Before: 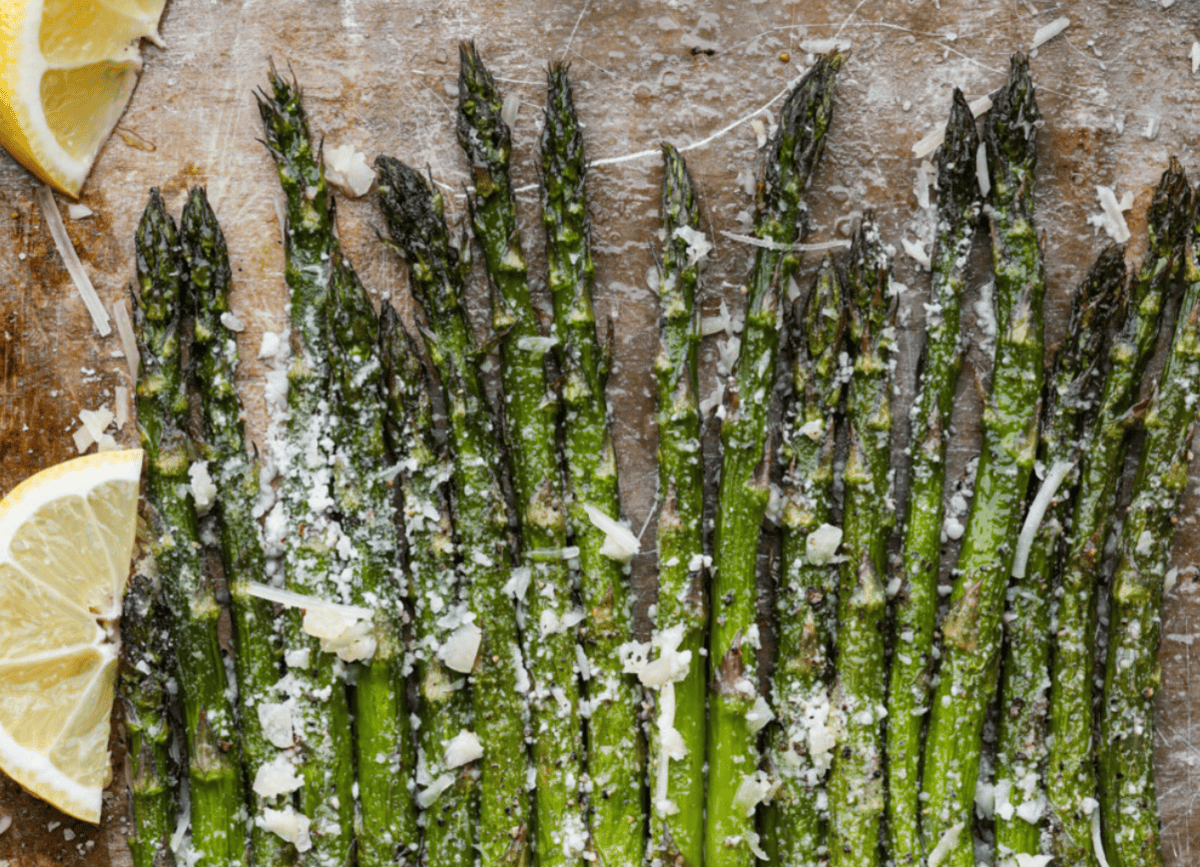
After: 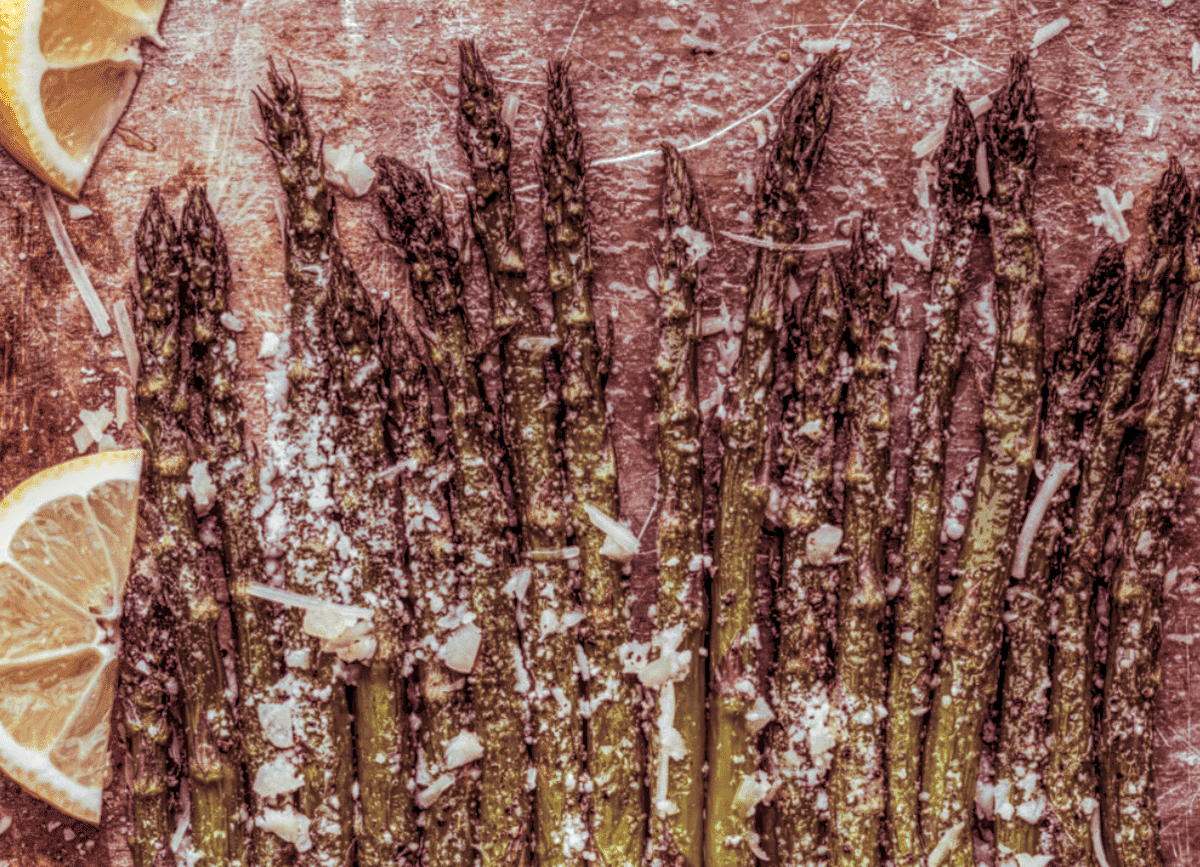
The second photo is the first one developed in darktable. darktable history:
exposure: black level correction 0.007, exposure 0.093 EV, compensate highlight preservation false
split-toning: highlights › saturation 0, balance -61.83
local contrast: highlights 20%, shadows 30%, detail 200%, midtone range 0.2
